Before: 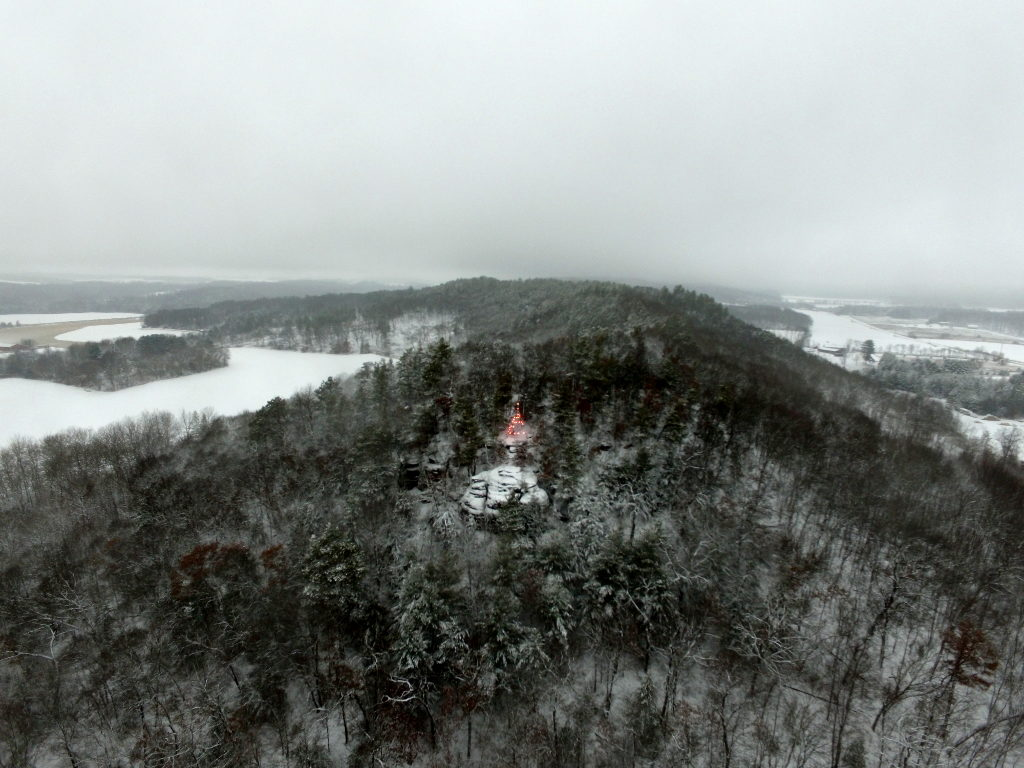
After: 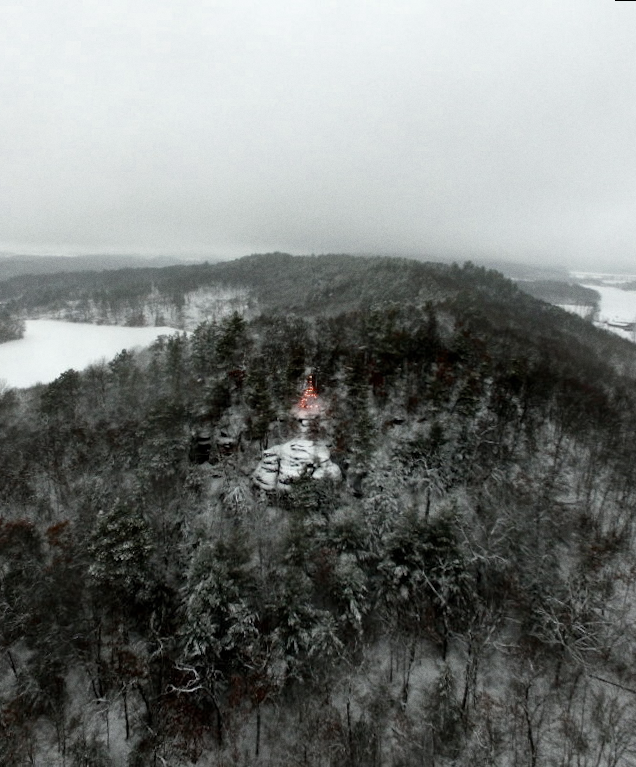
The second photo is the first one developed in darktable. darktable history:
shadows and highlights: shadows -10, white point adjustment 1.5, highlights 10
grain: coarseness 0.09 ISO, strength 16.61%
rotate and perspective: rotation 0.215°, lens shift (vertical) -0.139, crop left 0.069, crop right 0.939, crop top 0.002, crop bottom 0.996
crop and rotate: left 17.732%, right 15.423%
color zones: curves: ch0 [(0, 0.5) (0.125, 0.4) (0.25, 0.5) (0.375, 0.4) (0.5, 0.4) (0.625, 0.35) (0.75, 0.35) (0.875, 0.5)]; ch1 [(0, 0.35) (0.125, 0.45) (0.25, 0.35) (0.375, 0.35) (0.5, 0.35) (0.625, 0.35) (0.75, 0.45) (0.875, 0.35)]; ch2 [(0, 0.6) (0.125, 0.5) (0.25, 0.5) (0.375, 0.6) (0.5, 0.6) (0.625, 0.5) (0.75, 0.5) (0.875, 0.5)]
